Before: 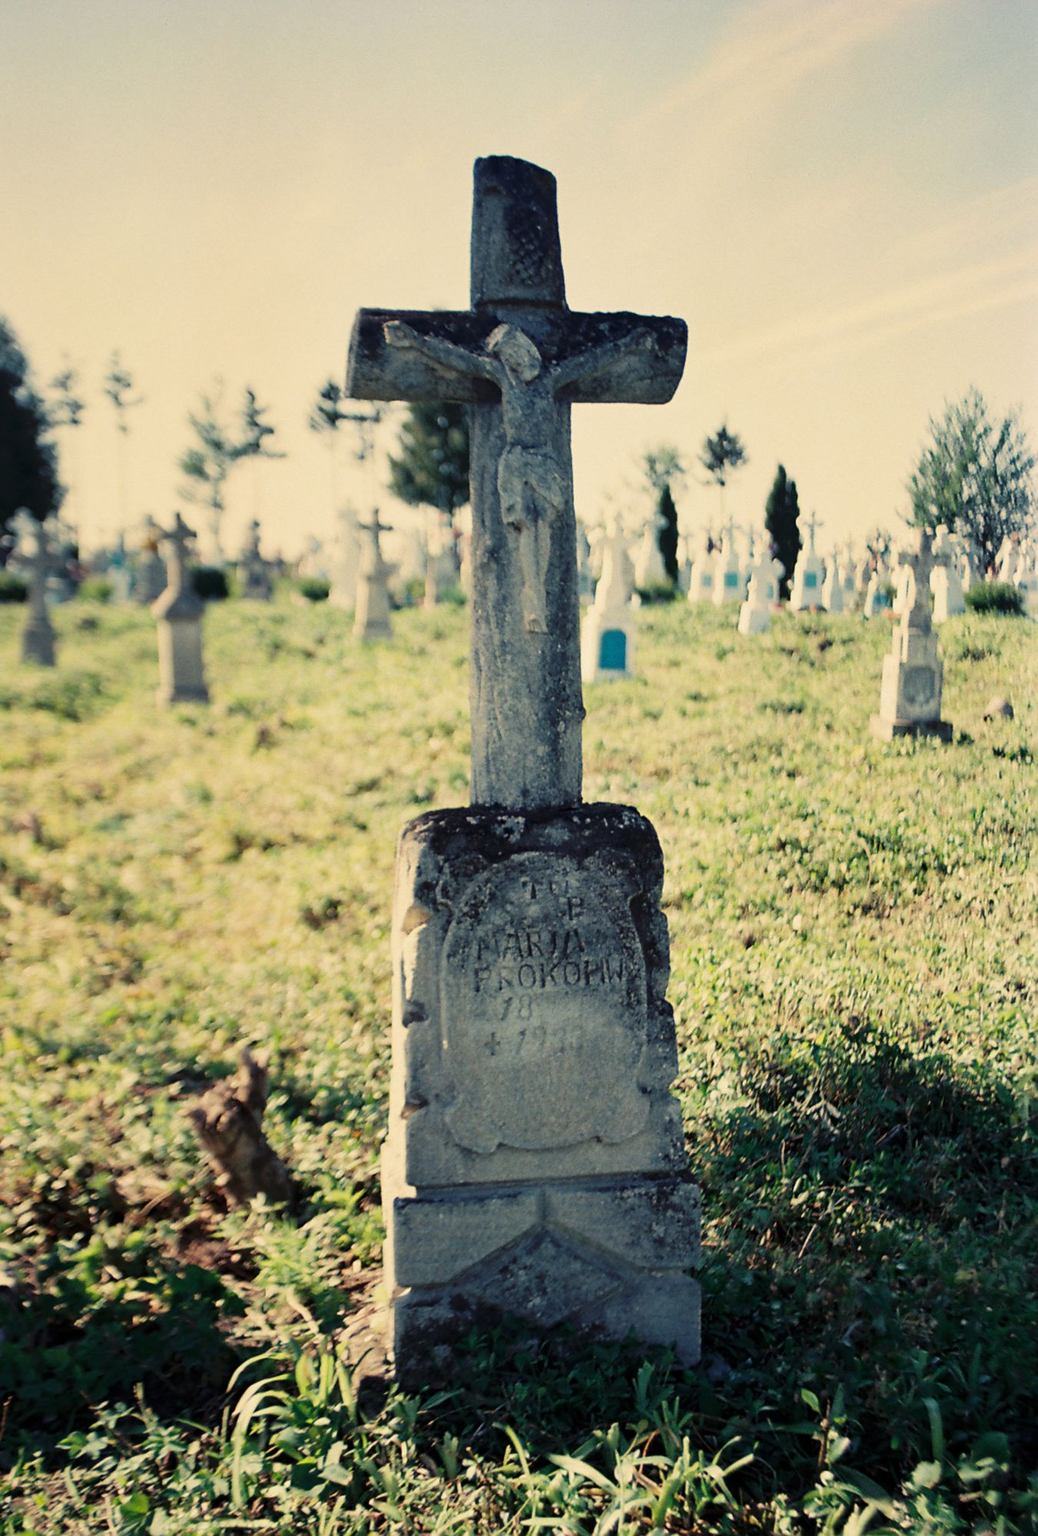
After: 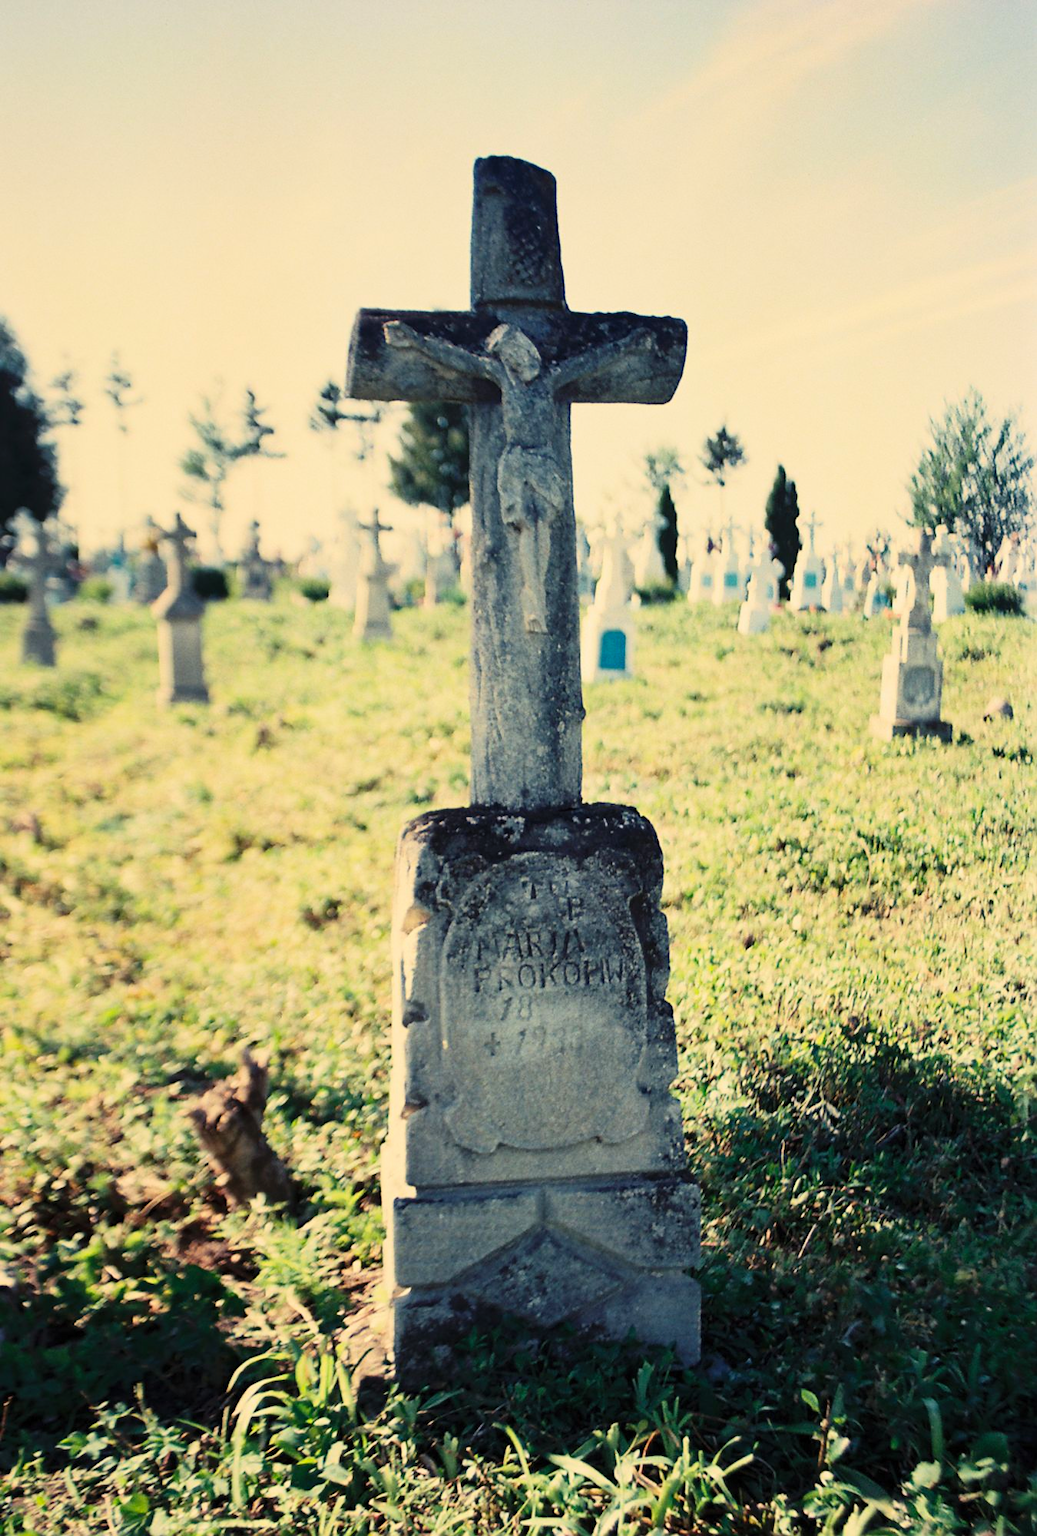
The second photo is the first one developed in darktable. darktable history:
exposure: exposure -0.172 EV, compensate highlight preservation false
contrast brightness saturation: contrast 0.205, brightness 0.165, saturation 0.23
